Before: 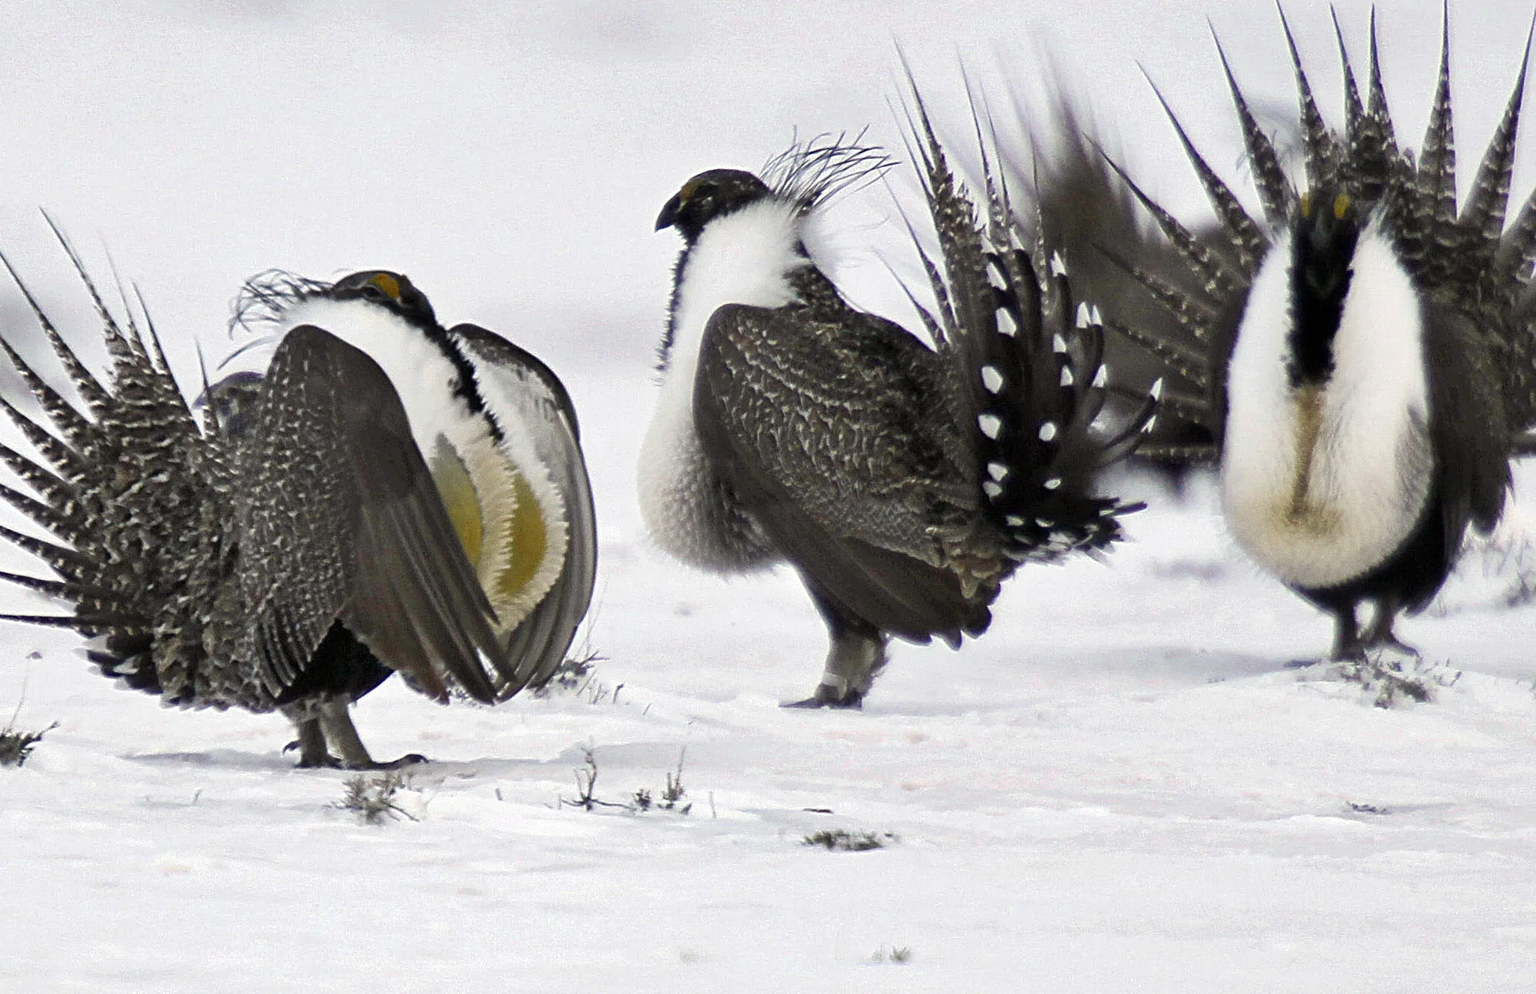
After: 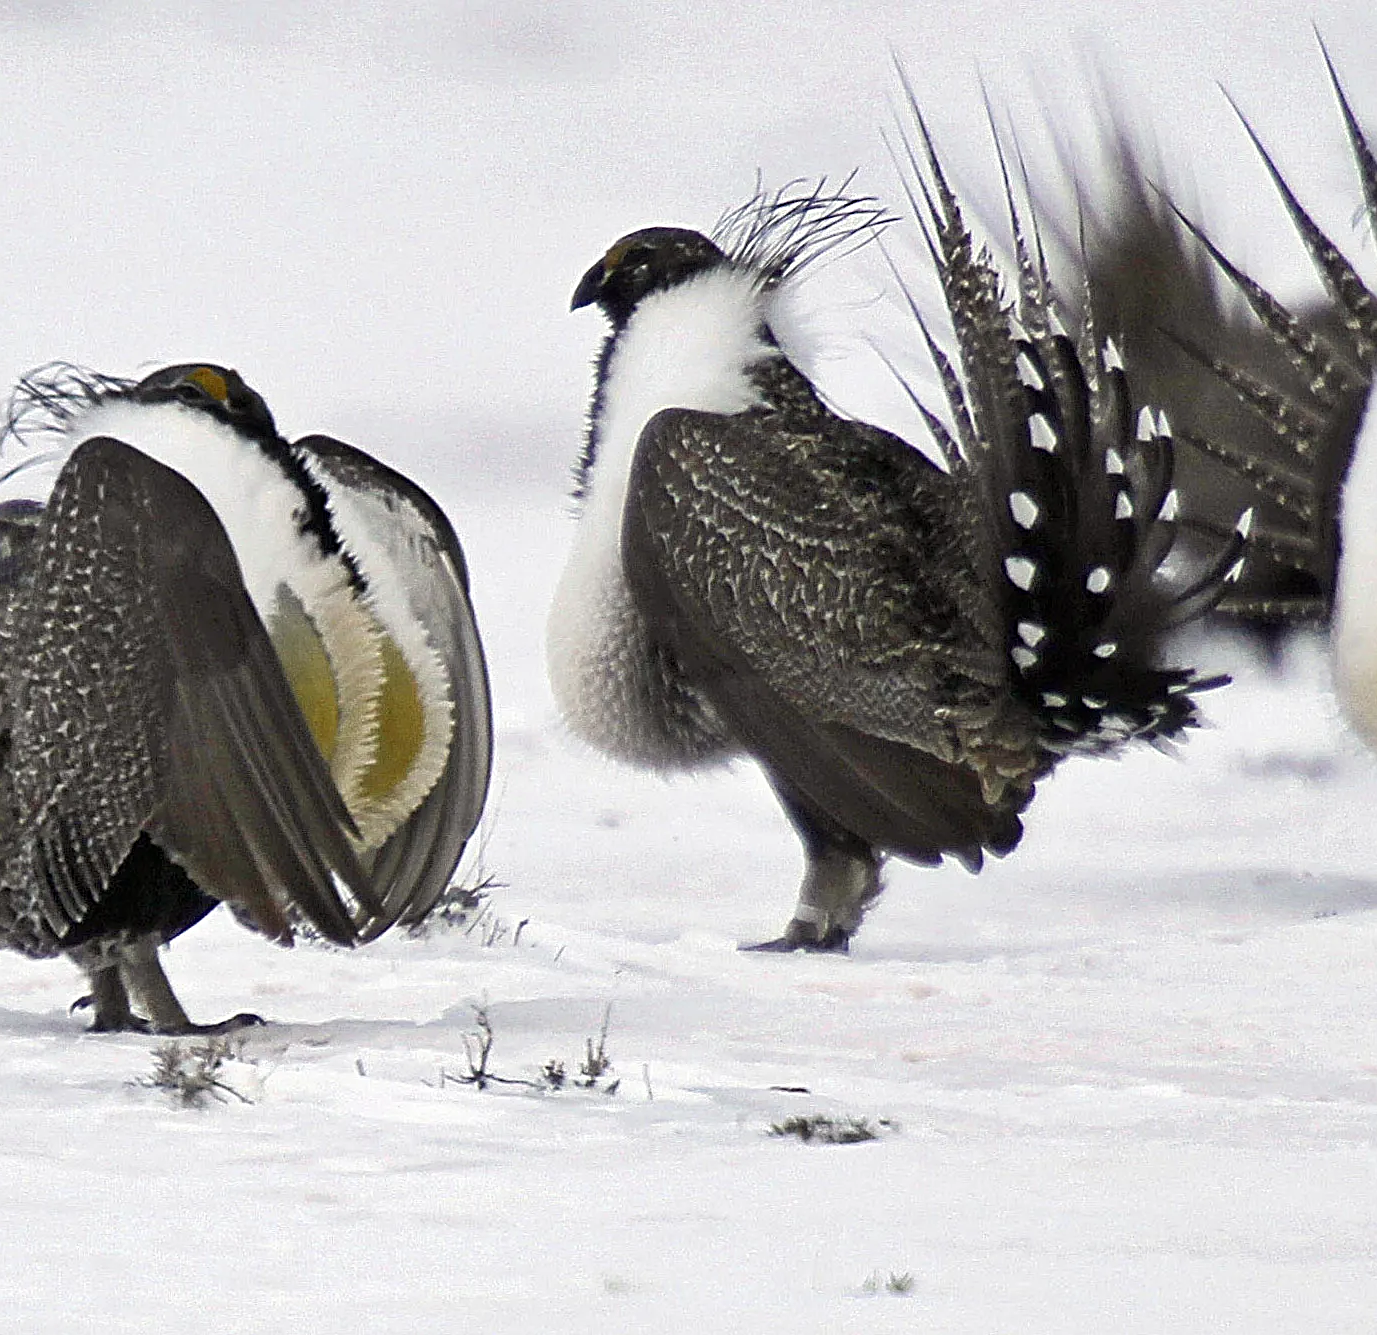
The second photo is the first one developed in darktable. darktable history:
sharpen: on, module defaults
crop and rotate: left 15.05%, right 18.244%
